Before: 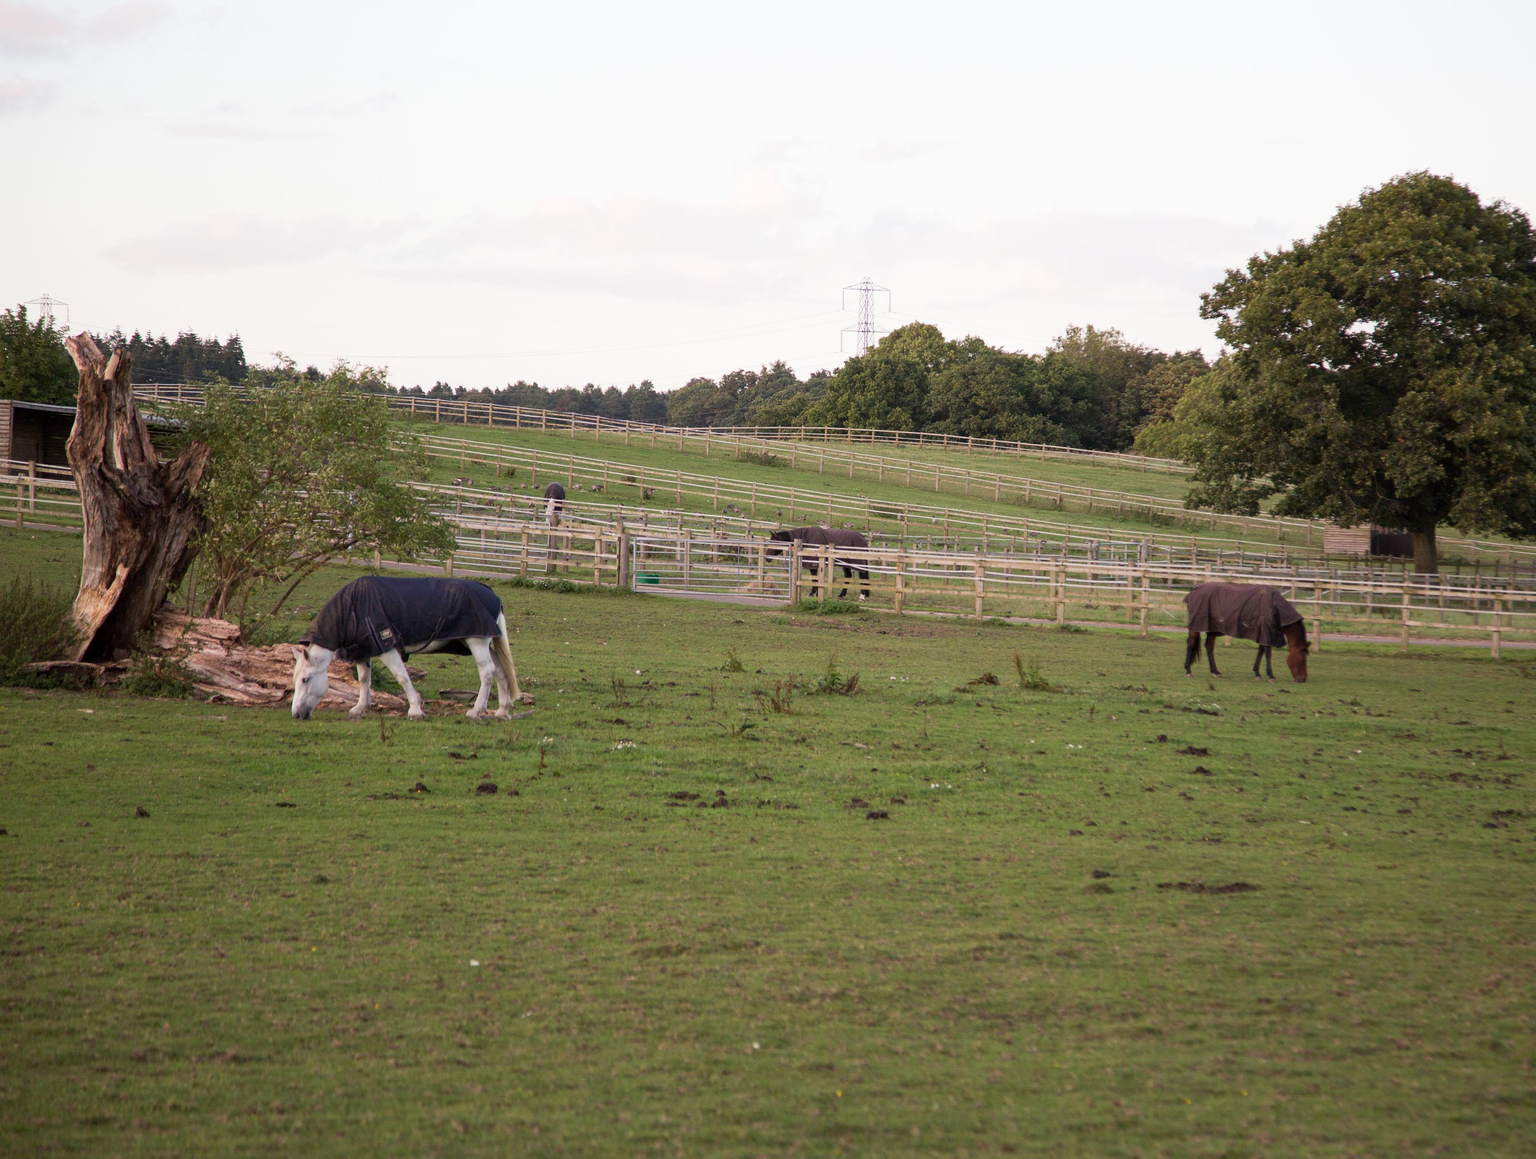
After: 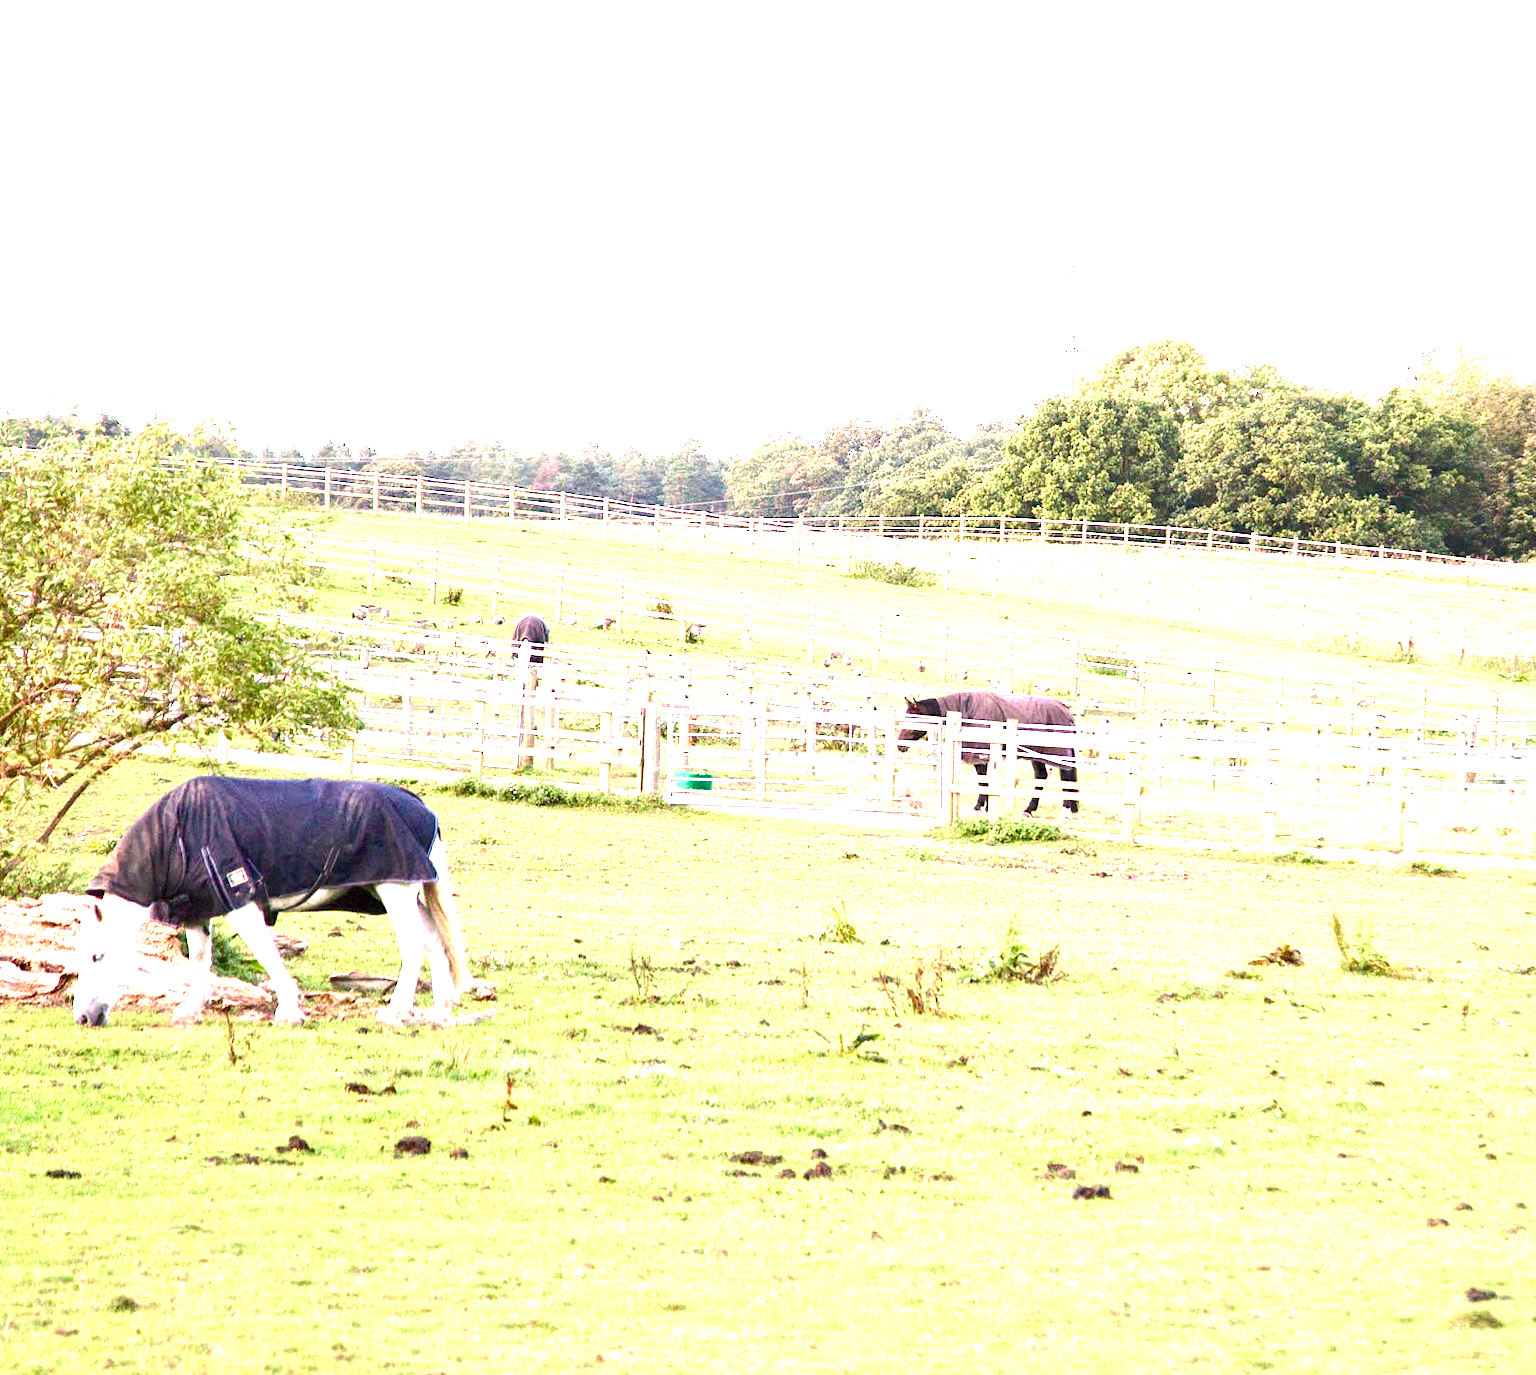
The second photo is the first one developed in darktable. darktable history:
color balance rgb: perceptual saturation grading › global saturation 20%, perceptual saturation grading › highlights -50.053%, perceptual saturation grading › shadows 30.69%, perceptual brilliance grading › global brilliance 30.487%, perceptual brilliance grading › highlights 49.592%, perceptual brilliance grading › mid-tones 48.957%, perceptual brilliance grading › shadows -21.278%, global vibrance 16.233%, saturation formula JzAzBz (2021)
exposure: black level correction 0, exposure 1.623 EV, compensate highlight preservation false
crop: left 16.251%, top 11.195%, right 26.239%, bottom 20.516%
